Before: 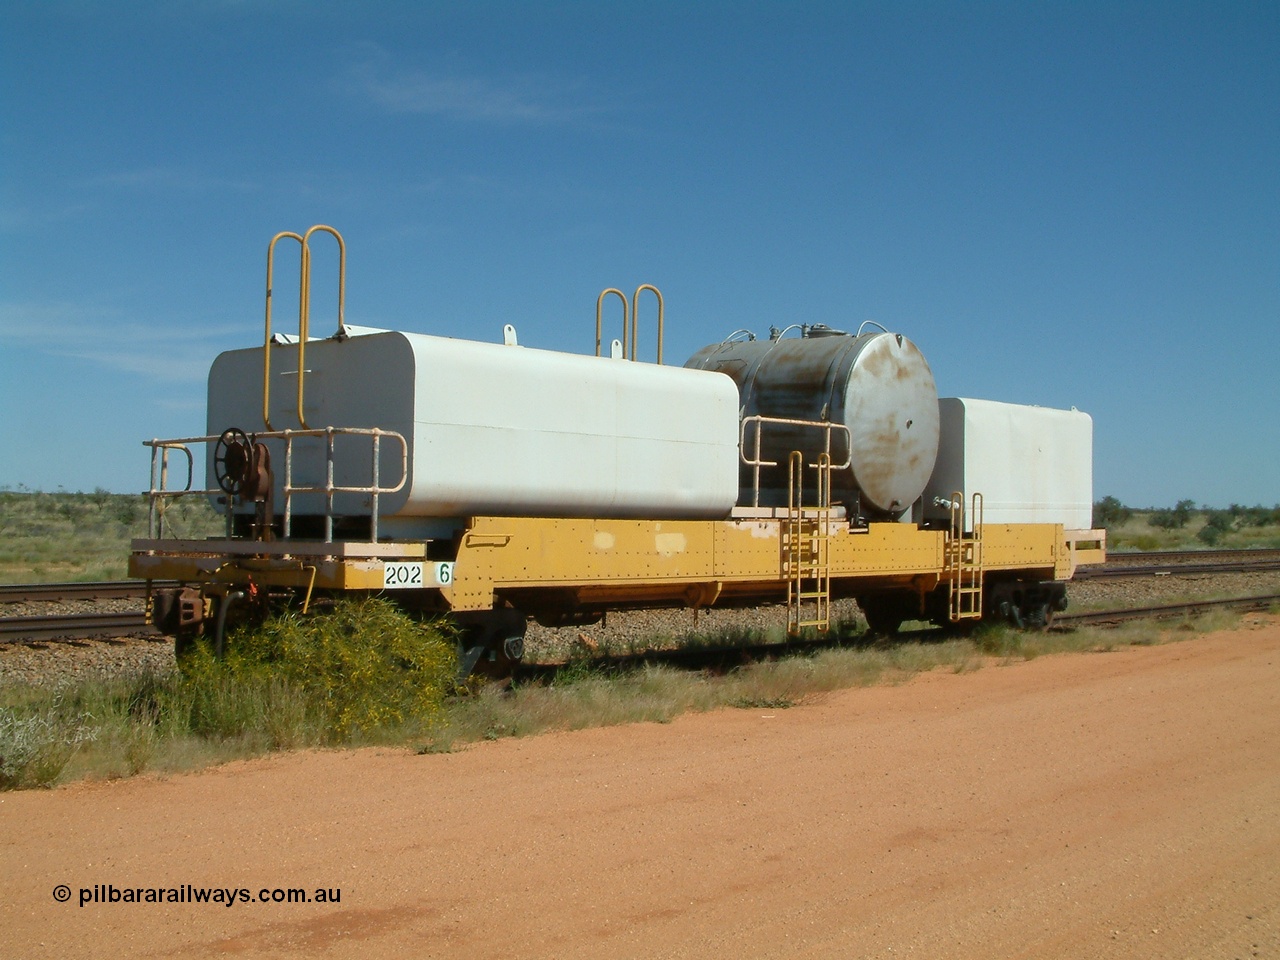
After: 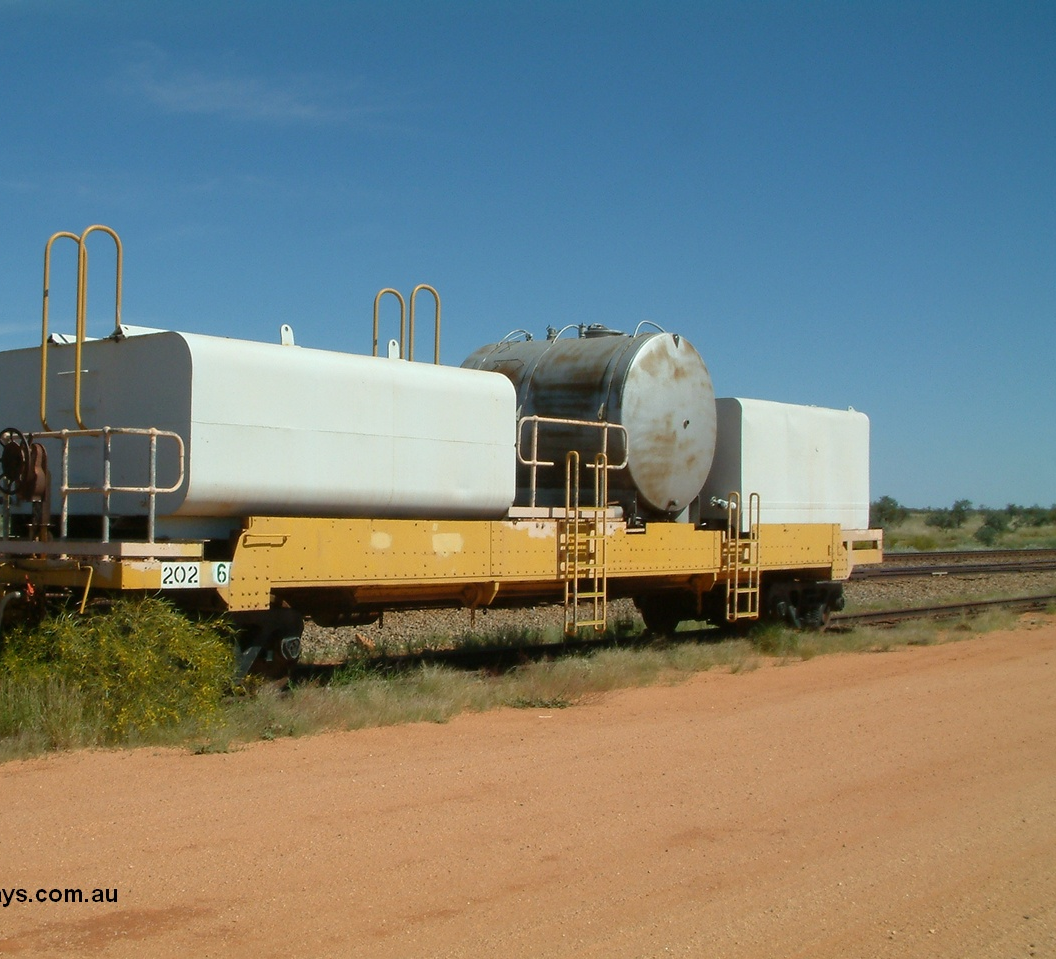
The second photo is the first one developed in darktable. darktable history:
crop: left 17.464%, bottom 0.017%
